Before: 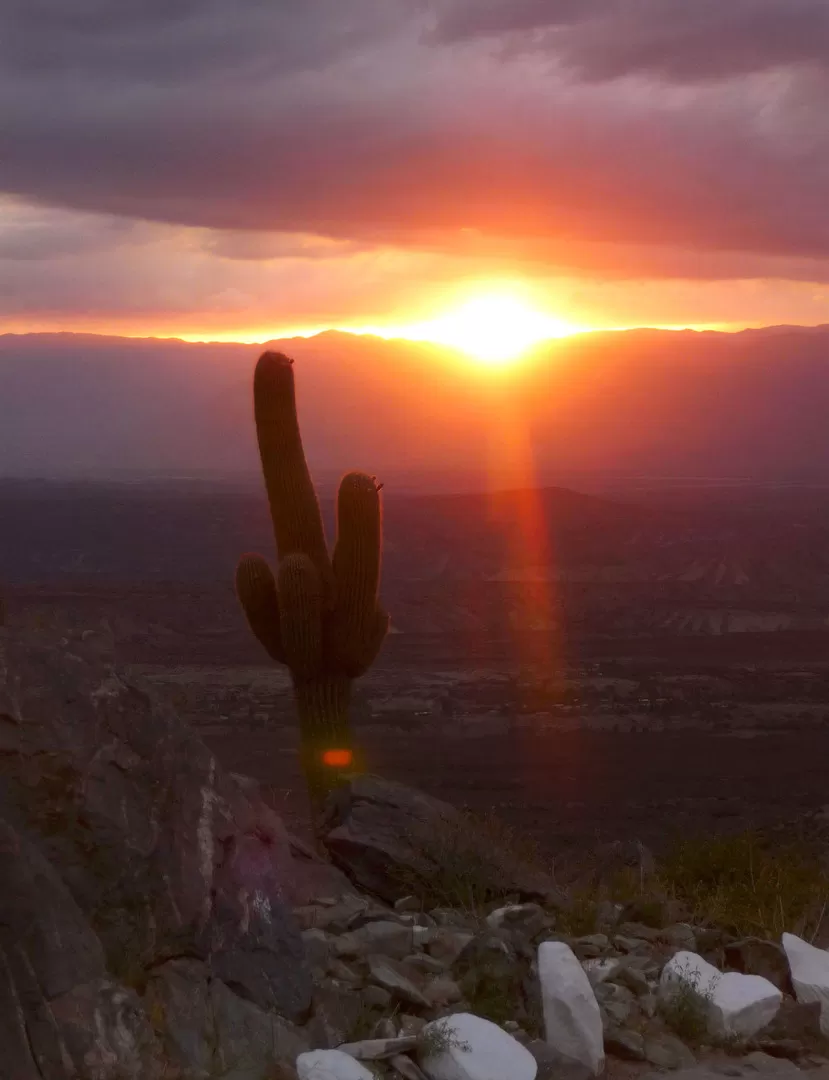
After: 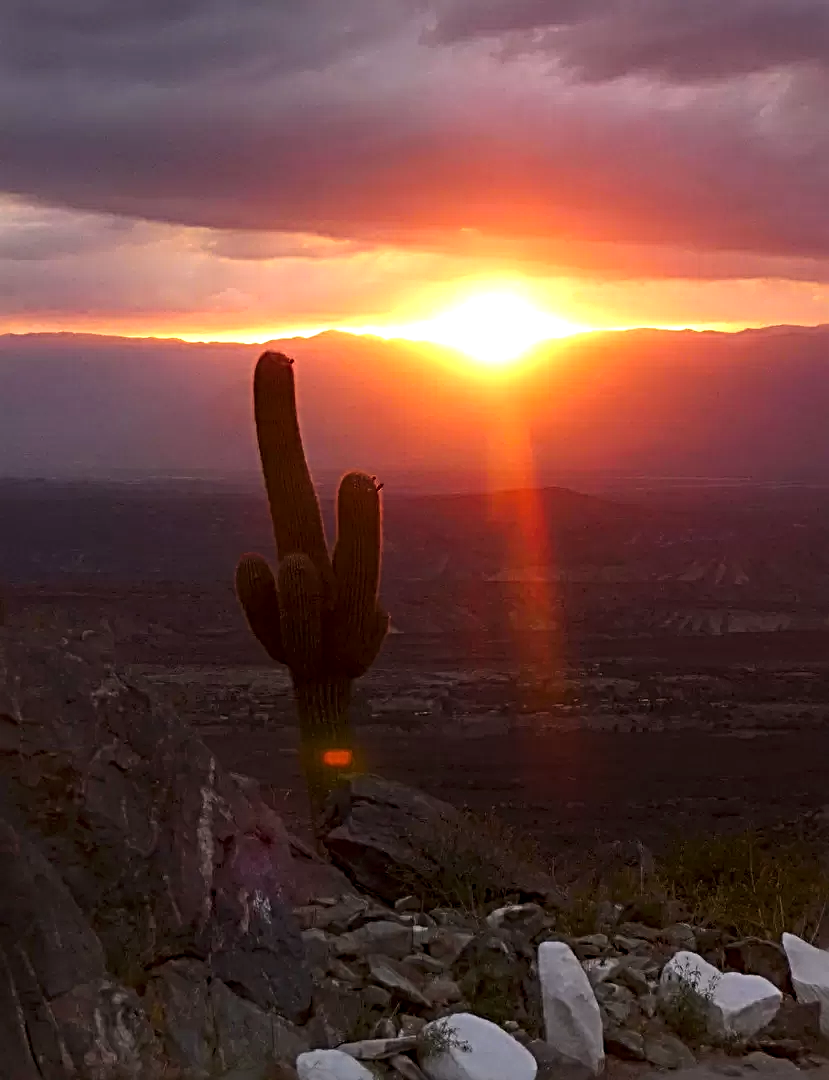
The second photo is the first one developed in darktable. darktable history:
local contrast: highlights 100%, shadows 100%, detail 120%, midtone range 0.2
sharpen: radius 3.69, amount 0.928
color balance: contrast 10%
